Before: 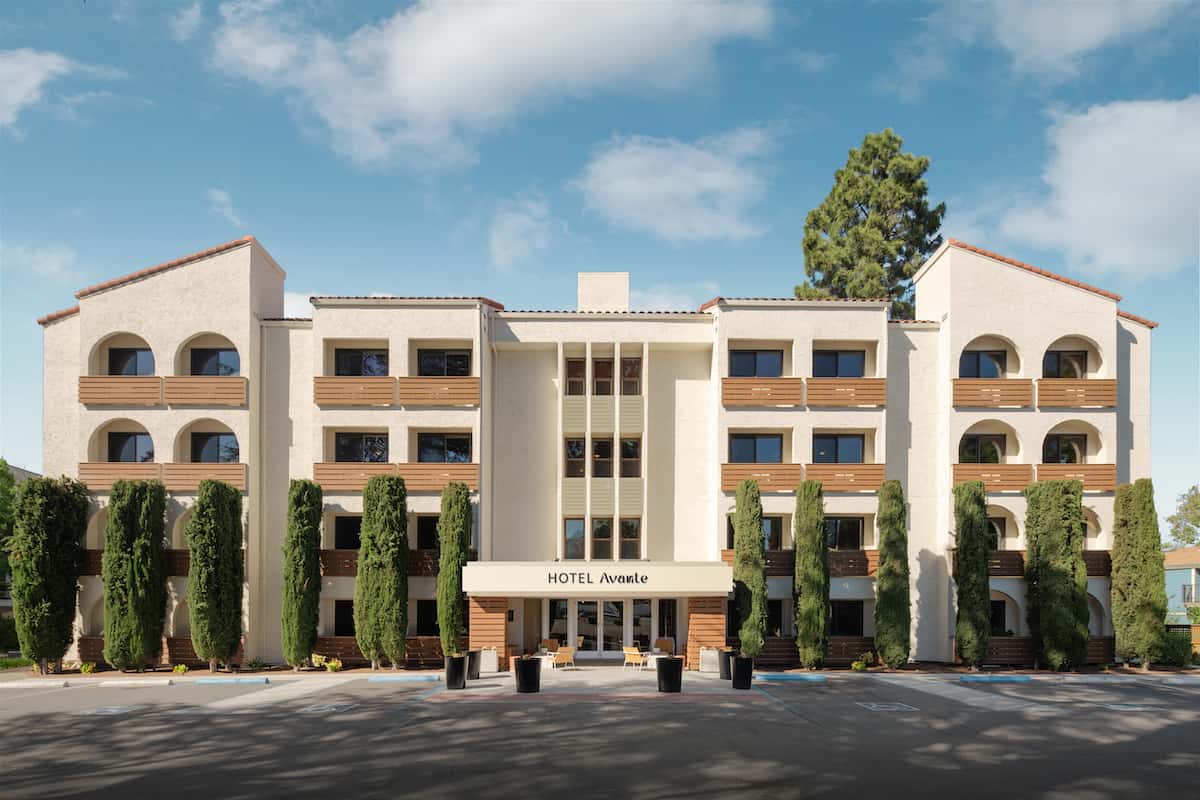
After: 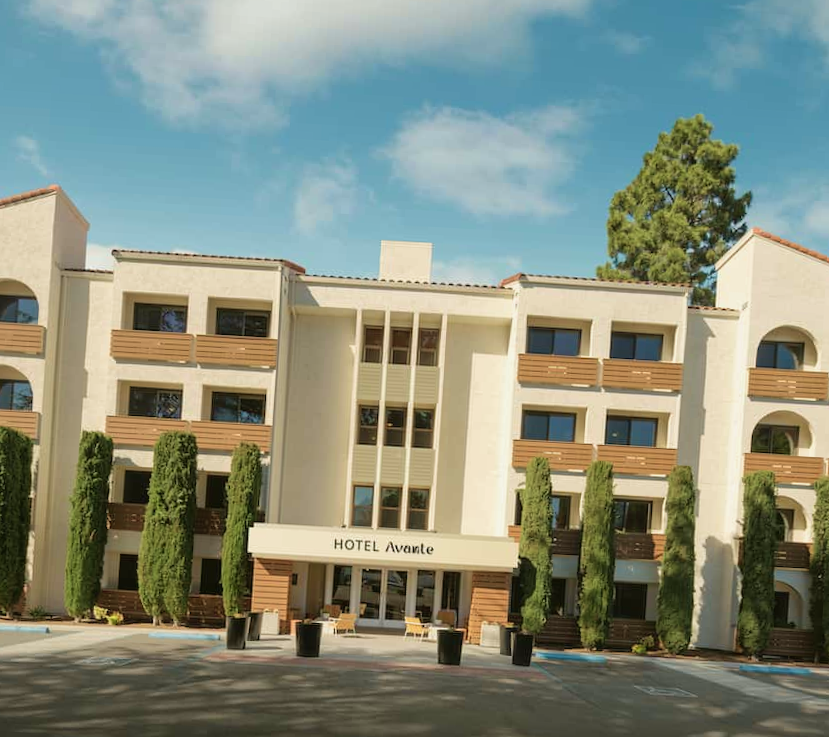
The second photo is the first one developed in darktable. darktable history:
velvia: on, module defaults
crop and rotate: angle -3.27°, left 14.277%, top 0.028%, right 10.766%, bottom 0.028%
color balance: mode lift, gamma, gain (sRGB), lift [1.04, 1, 1, 0.97], gamma [1.01, 1, 1, 0.97], gain [0.96, 1, 1, 0.97]
